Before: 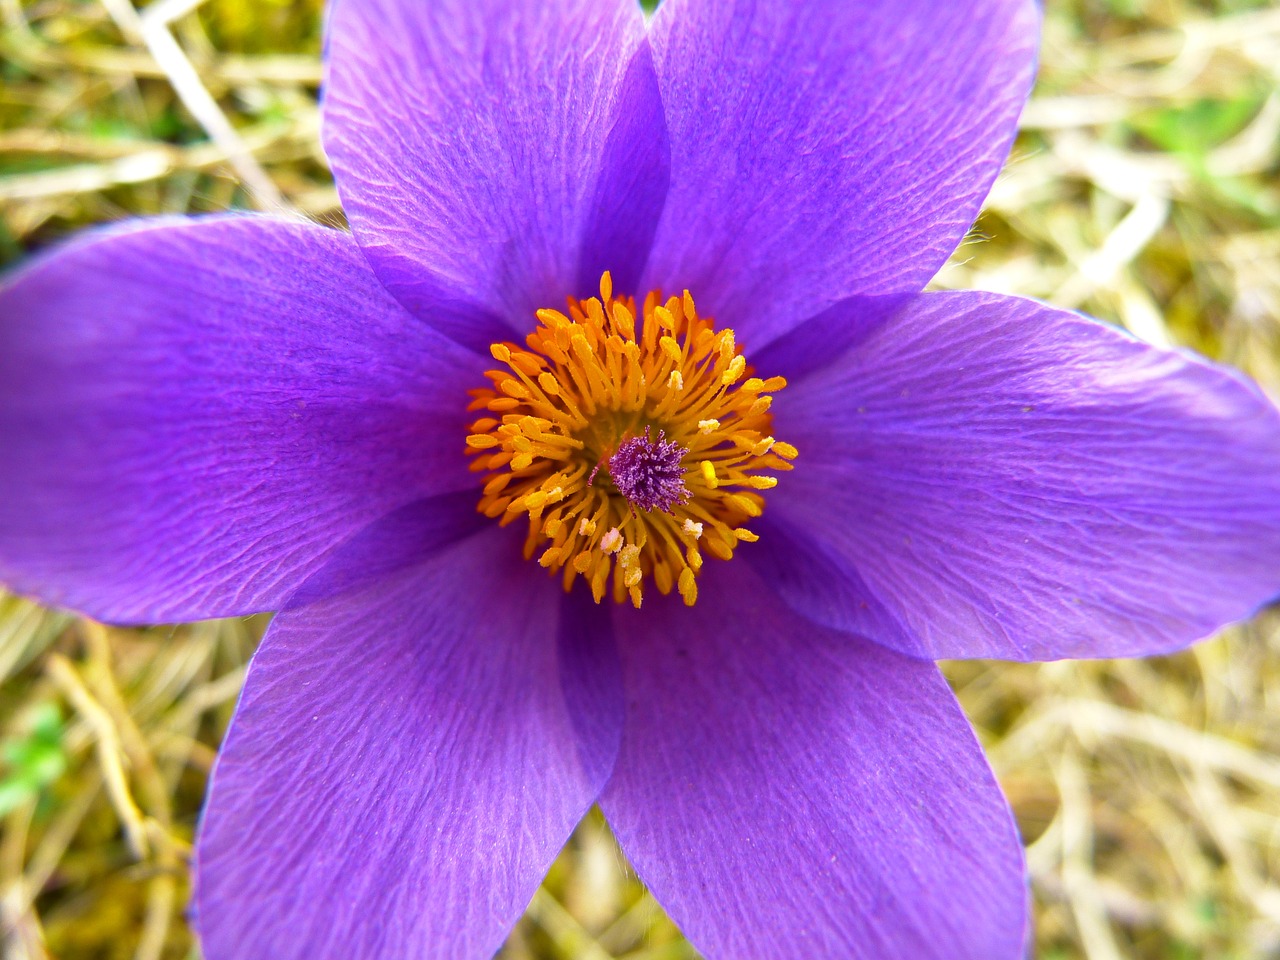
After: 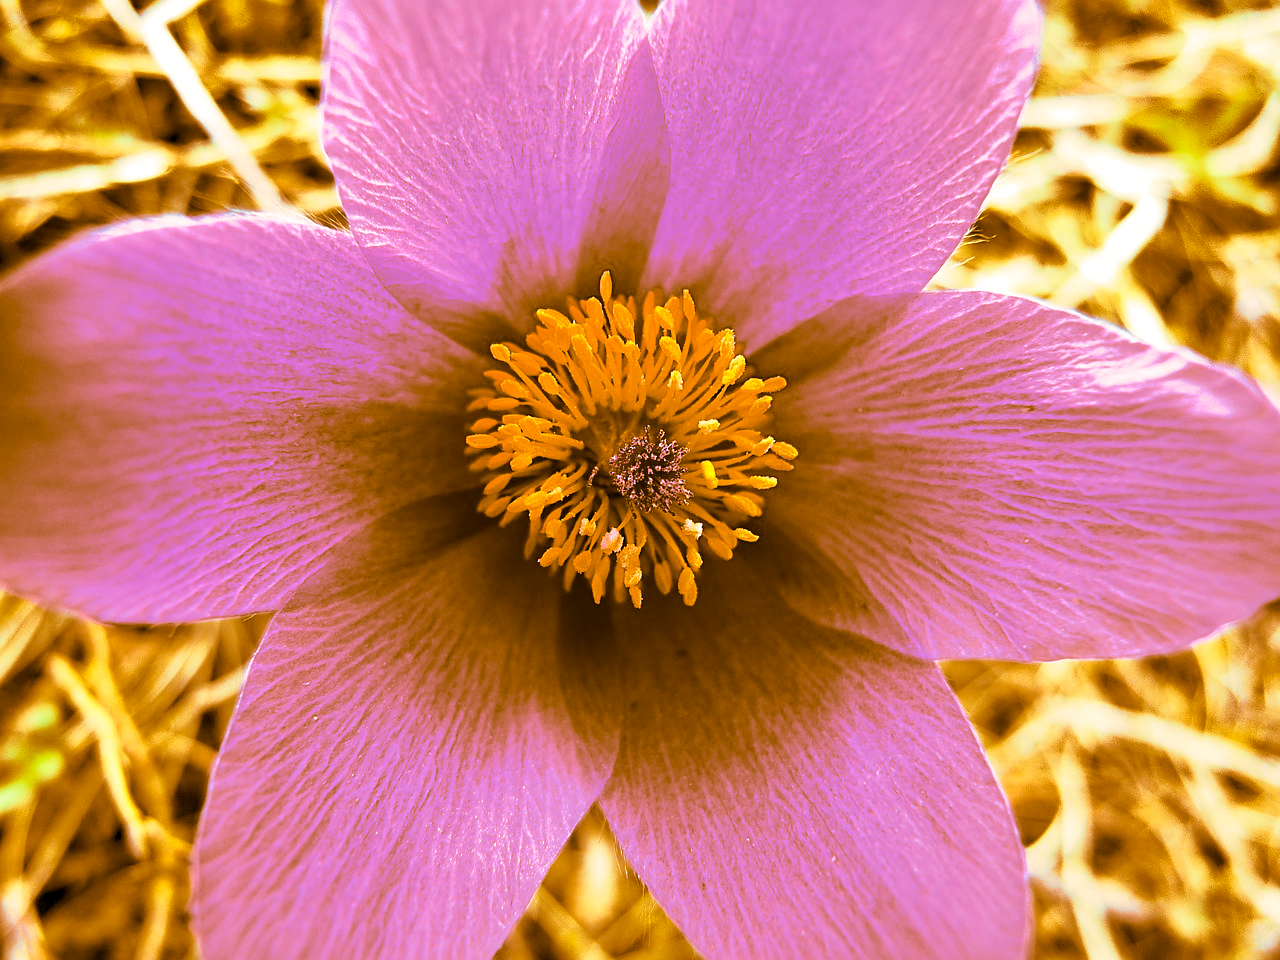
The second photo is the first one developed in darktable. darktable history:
sharpen: on, module defaults
shadows and highlights: shadows 40, highlights -54, highlights color adjustment 46%, low approximation 0.01, soften with gaussian
tone curve: curves: ch0 [(0.003, 0) (0.066, 0.023) (0.154, 0.082) (0.281, 0.221) (0.405, 0.389) (0.517, 0.553) (0.716, 0.743) (0.822, 0.882) (1, 1)]; ch1 [(0, 0) (0.164, 0.115) (0.337, 0.332) (0.39, 0.398) (0.464, 0.461) (0.501, 0.5) (0.521, 0.526) (0.571, 0.606) (0.656, 0.677) (0.723, 0.731) (0.811, 0.796) (1, 1)]; ch2 [(0, 0) (0.337, 0.382) (0.464, 0.476) (0.501, 0.502) (0.527, 0.54) (0.556, 0.567) (0.575, 0.606) (0.659, 0.736) (1, 1)], color space Lab, independent channels, preserve colors none
exposure: compensate highlight preservation false
split-toning: shadows › hue 26°, shadows › saturation 0.92, highlights › hue 40°, highlights › saturation 0.92, balance -63, compress 0%
